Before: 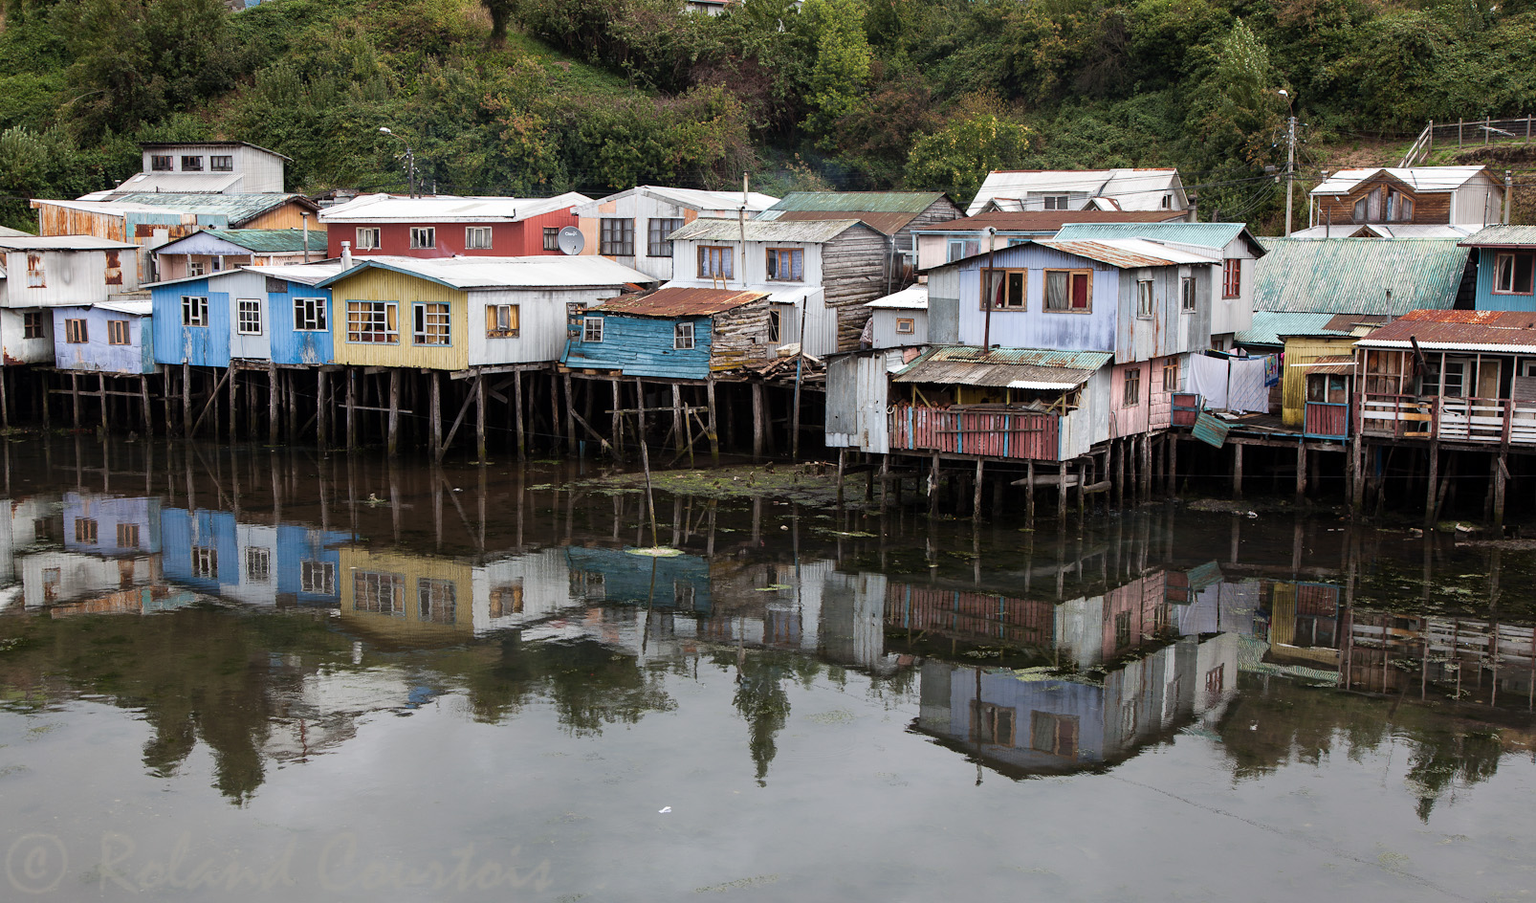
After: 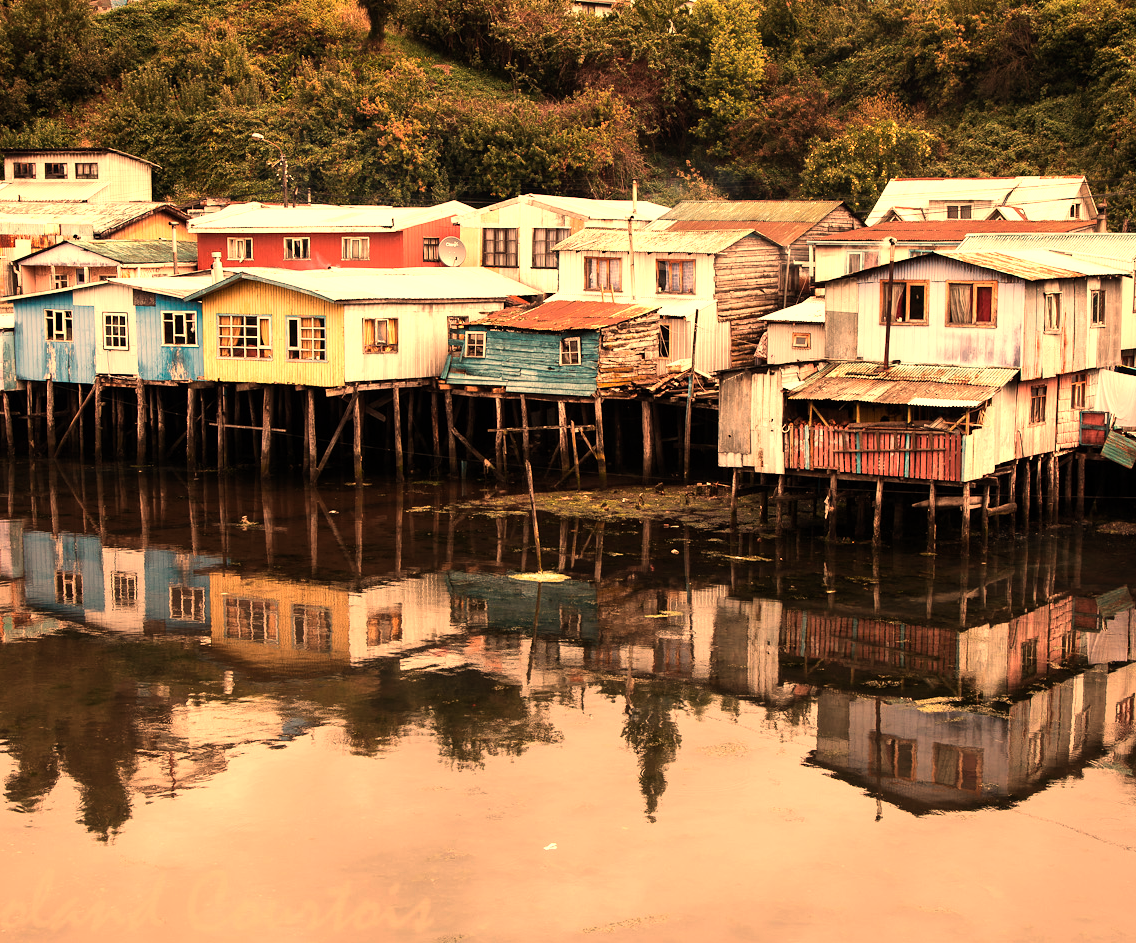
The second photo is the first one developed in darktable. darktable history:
crop and rotate: left 9.061%, right 20.142%
white balance: red 1.467, blue 0.684
tone equalizer: -8 EV -0.75 EV, -7 EV -0.7 EV, -6 EV -0.6 EV, -5 EV -0.4 EV, -3 EV 0.4 EV, -2 EV 0.6 EV, -1 EV 0.7 EV, +0 EV 0.75 EV, edges refinement/feathering 500, mask exposure compensation -1.57 EV, preserve details no
